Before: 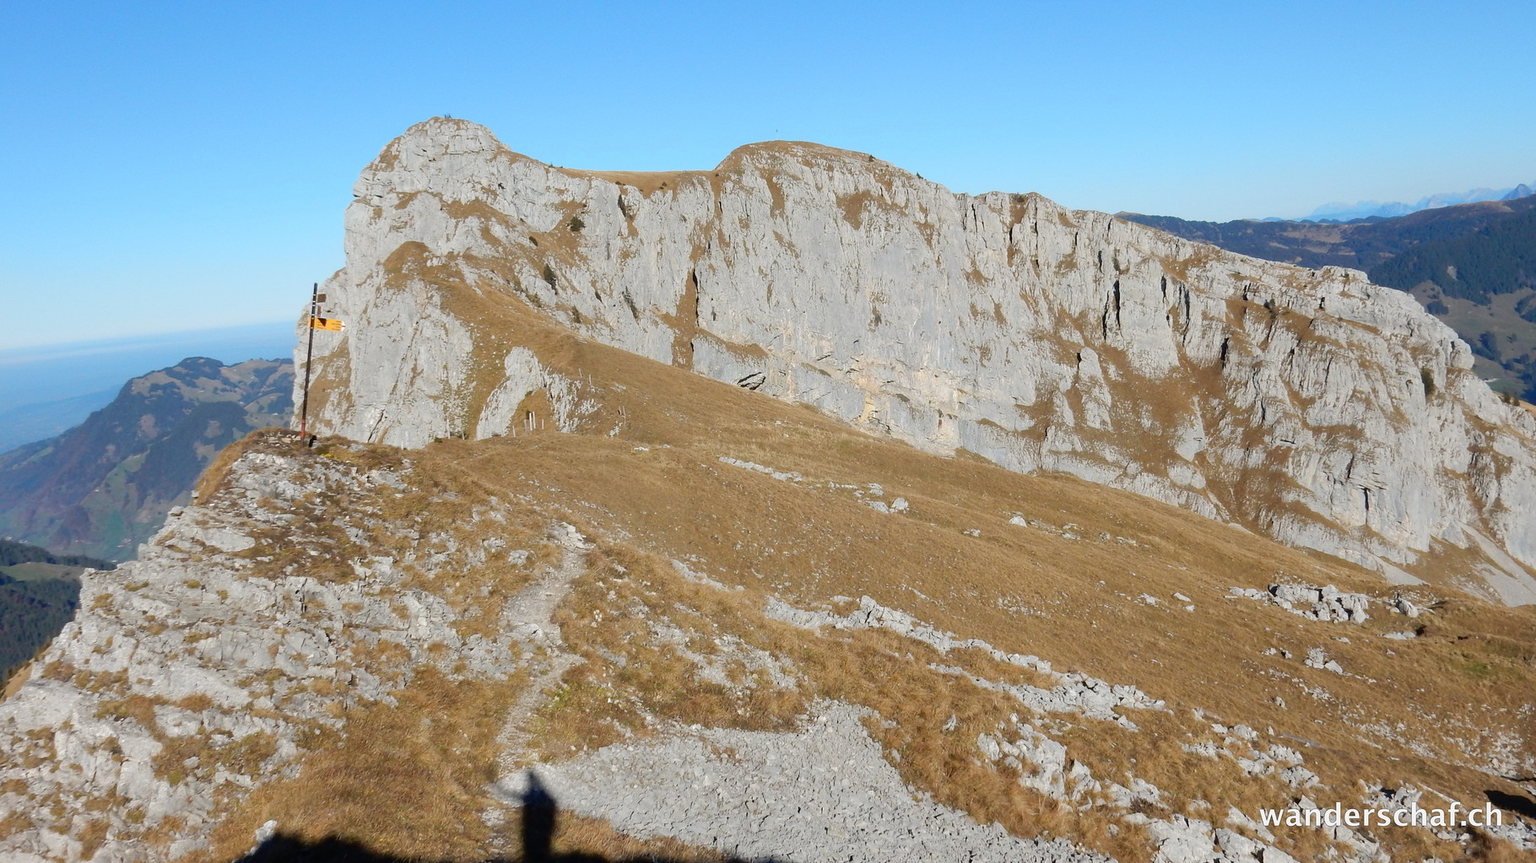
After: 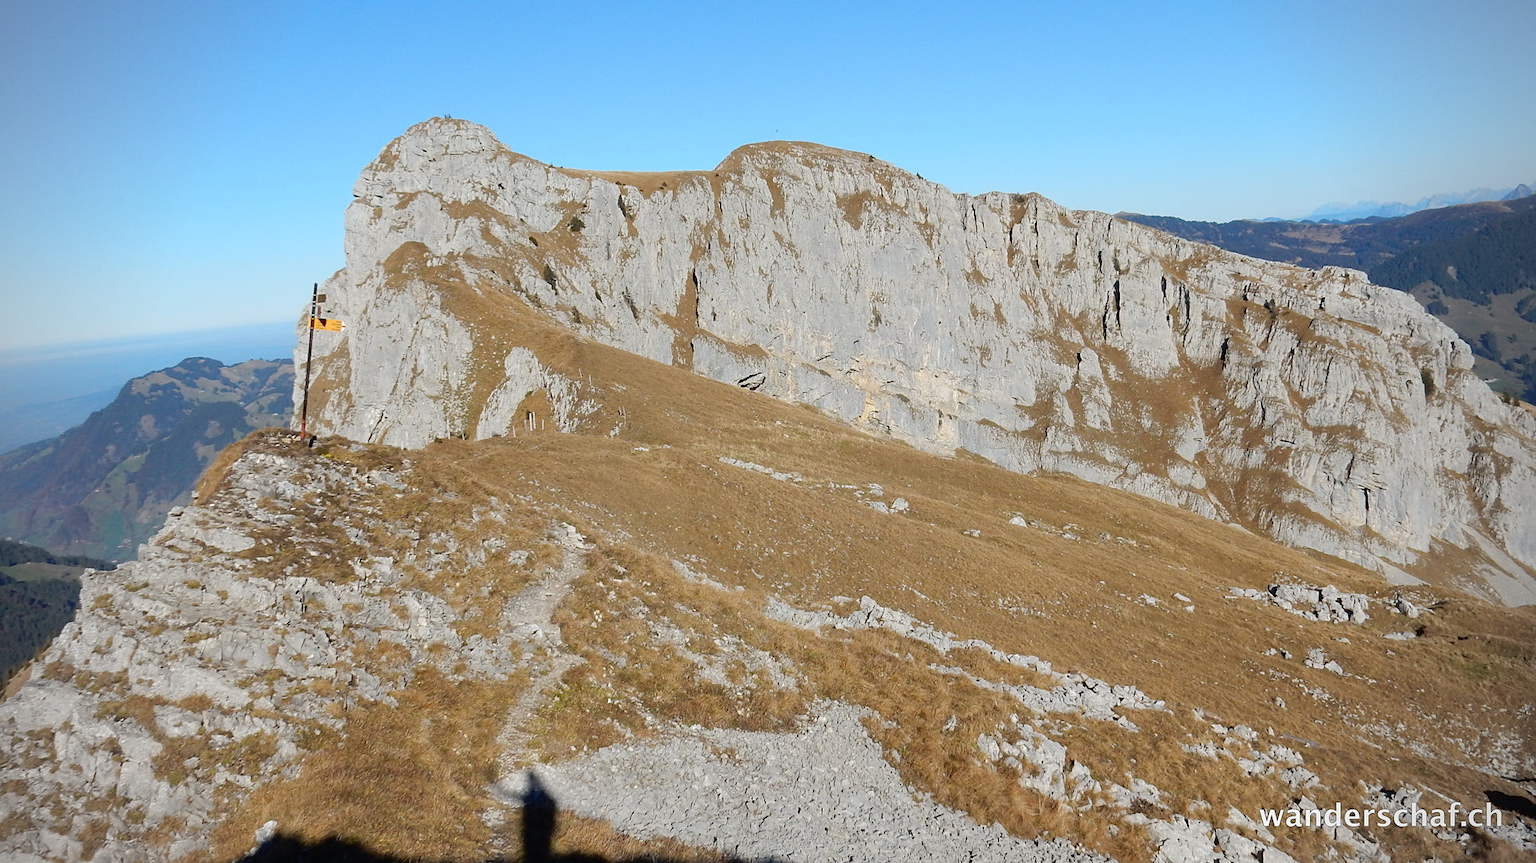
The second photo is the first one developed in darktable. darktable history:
sharpen: amount 0.214
vignetting: on, module defaults
